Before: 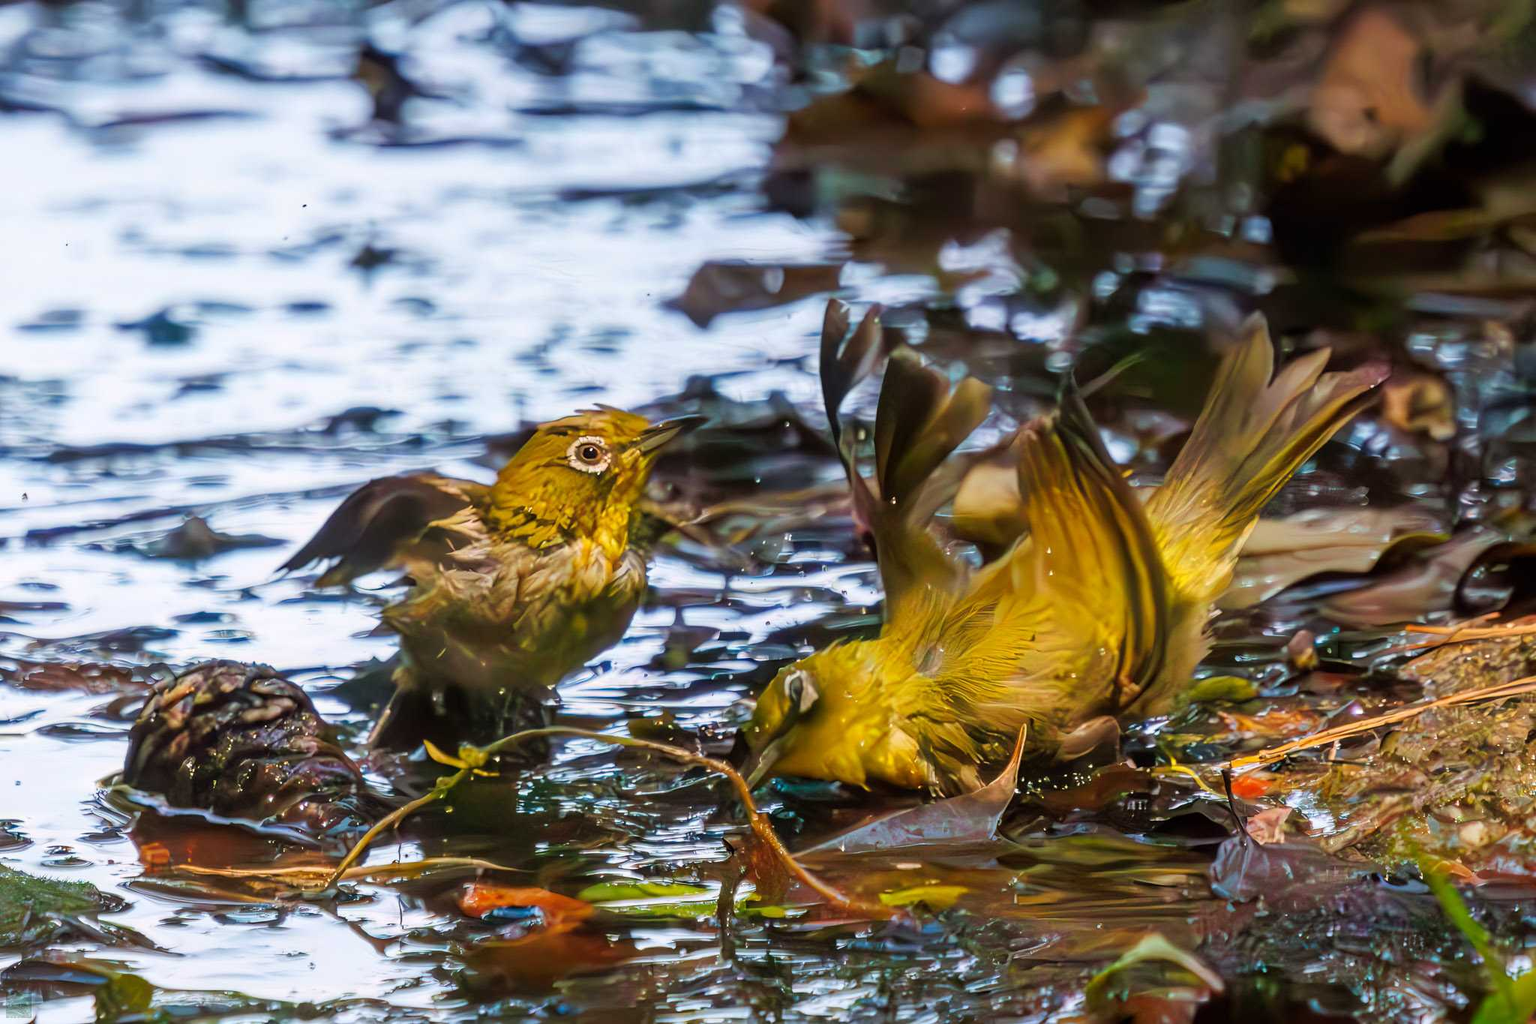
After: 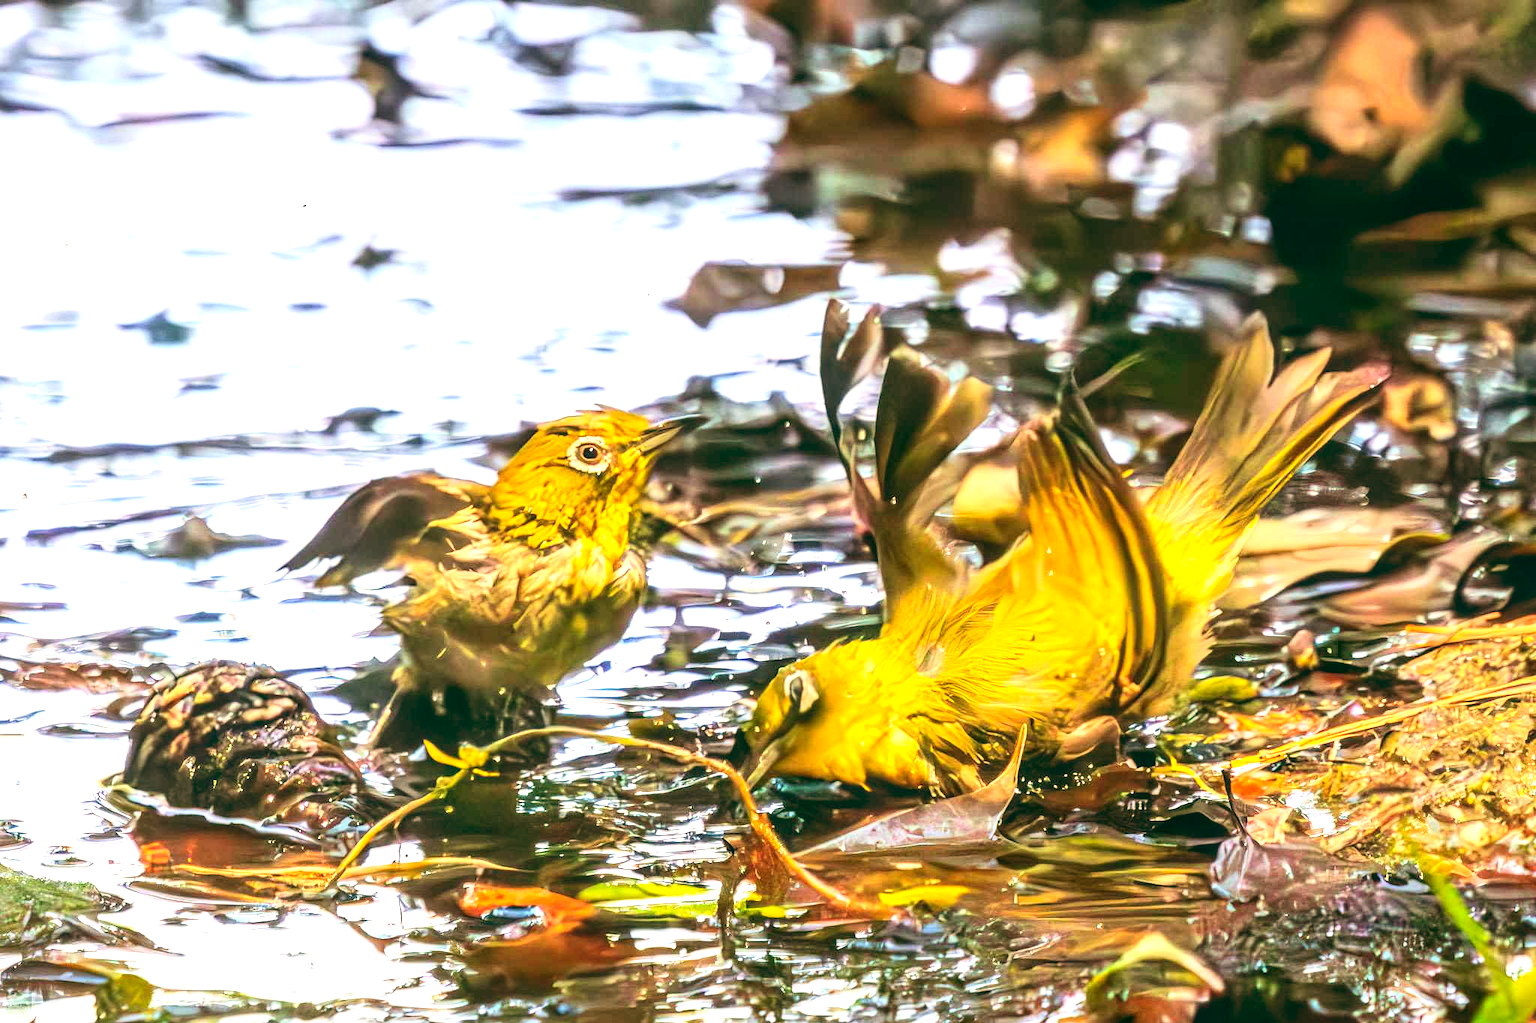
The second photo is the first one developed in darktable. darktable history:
contrast brightness saturation: contrast 0.23, brightness 0.1, saturation 0.29
rgb levels: preserve colors max RGB
color balance: lift [1.005, 0.99, 1.007, 1.01], gamma [1, 1.034, 1.032, 0.966], gain [0.873, 1.055, 1.067, 0.933]
color correction: highlights a* 10.21, highlights b* 9.79, shadows a* 8.61, shadows b* 7.88, saturation 0.8
exposure: black level correction 0, exposure 1.5 EV, compensate highlight preservation false
local contrast: on, module defaults
